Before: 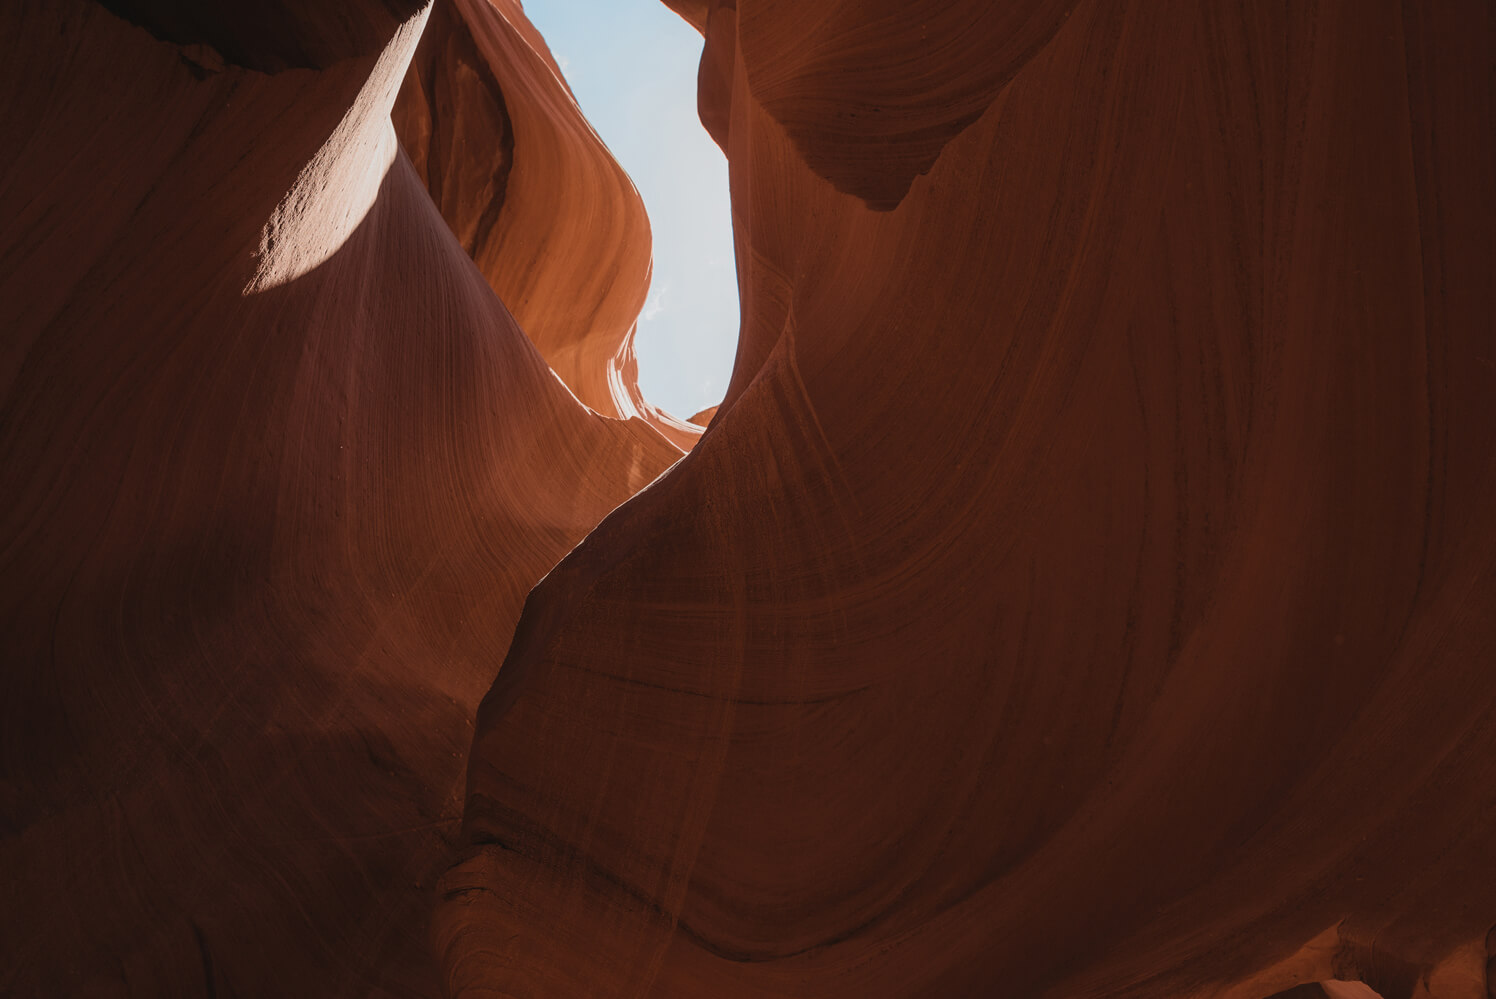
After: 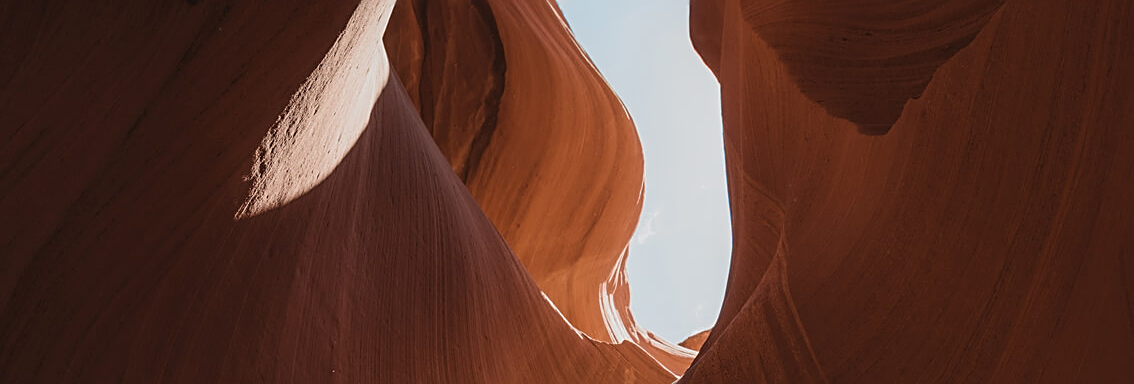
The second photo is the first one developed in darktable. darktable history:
sharpen: on, module defaults
crop: left 0.568%, top 7.627%, right 23.595%, bottom 53.855%
